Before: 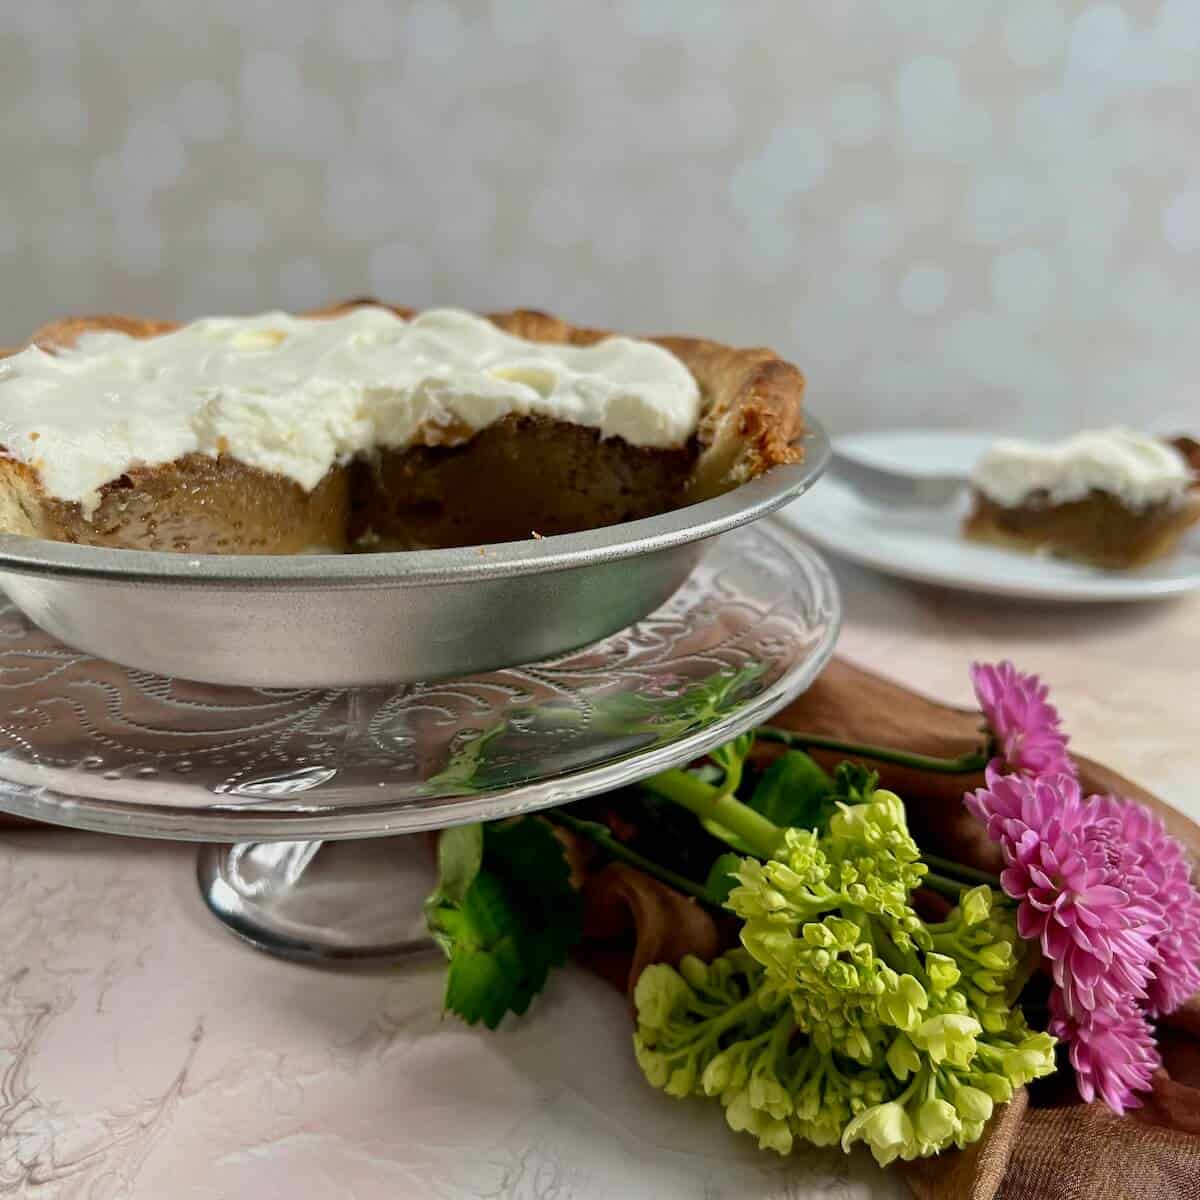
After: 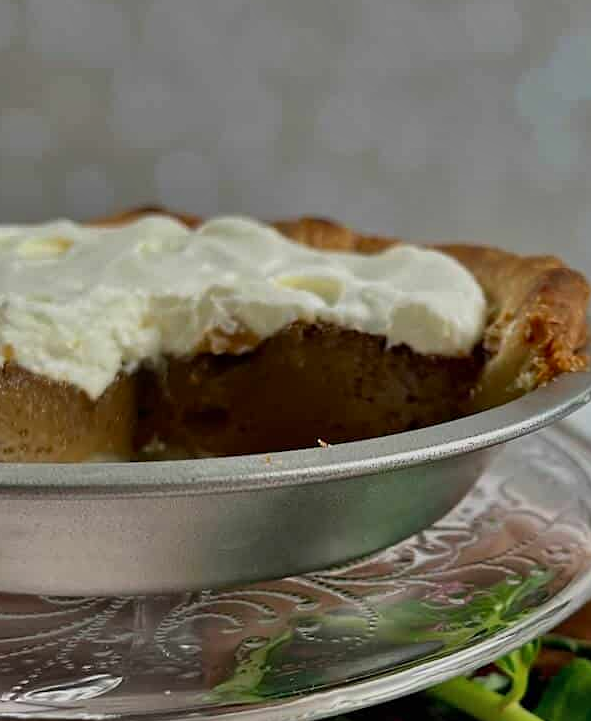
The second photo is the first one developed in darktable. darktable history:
crop: left 17.835%, top 7.675%, right 32.881%, bottom 32.213%
sharpen: amount 0.2
shadows and highlights: shadows 80.73, white point adjustment -9.07, highlights -61.46, soften with gaussian
